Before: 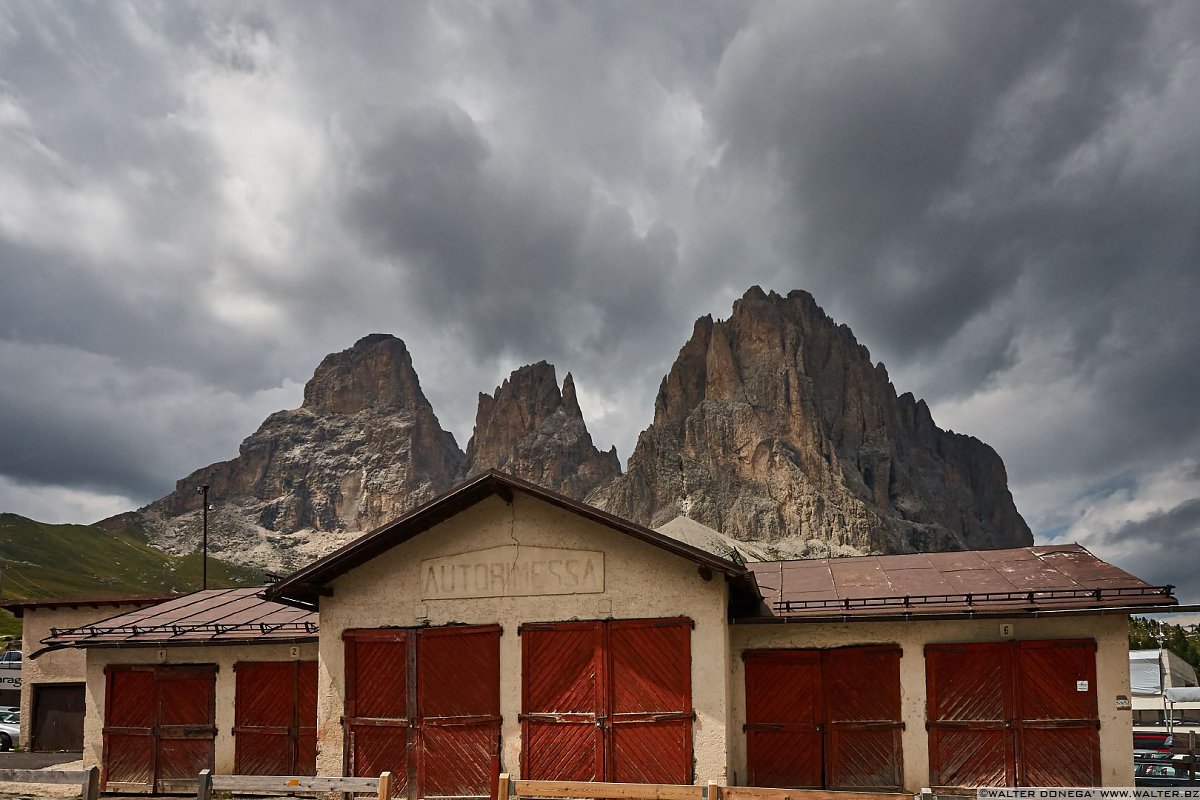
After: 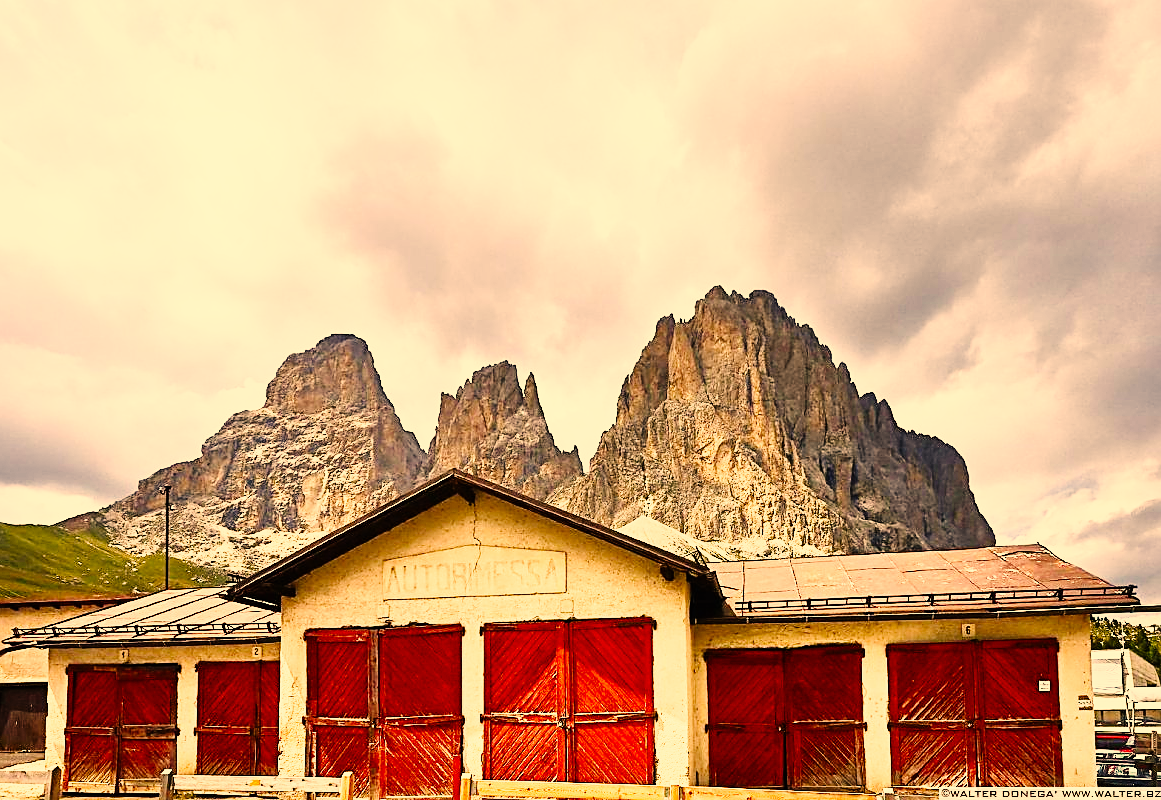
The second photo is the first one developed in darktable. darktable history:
exposure: black level correction 0, exposure 0.9 EV, compensate highlight preservation false
crop and rotate: left 3.238%
base curve: curves: ch0 [(0, 0) (0, 0) (0.002, 0.001) (0.008, 0.003) (0.019, 0.011) (0.037, 0.037) (0.064, 0.11) (0.102, 0.232) (0.152, 0.379) (0.216, 0.524) (0.296, 0.665) (0.394, 0.789) (0.512, 0.881) (0.651, 0.945) (0.813, 0.986) (1, 1)], preserve colors none
sharpen: on, module defaults
color correction: highlights a* 15, highlights b* 31.55
